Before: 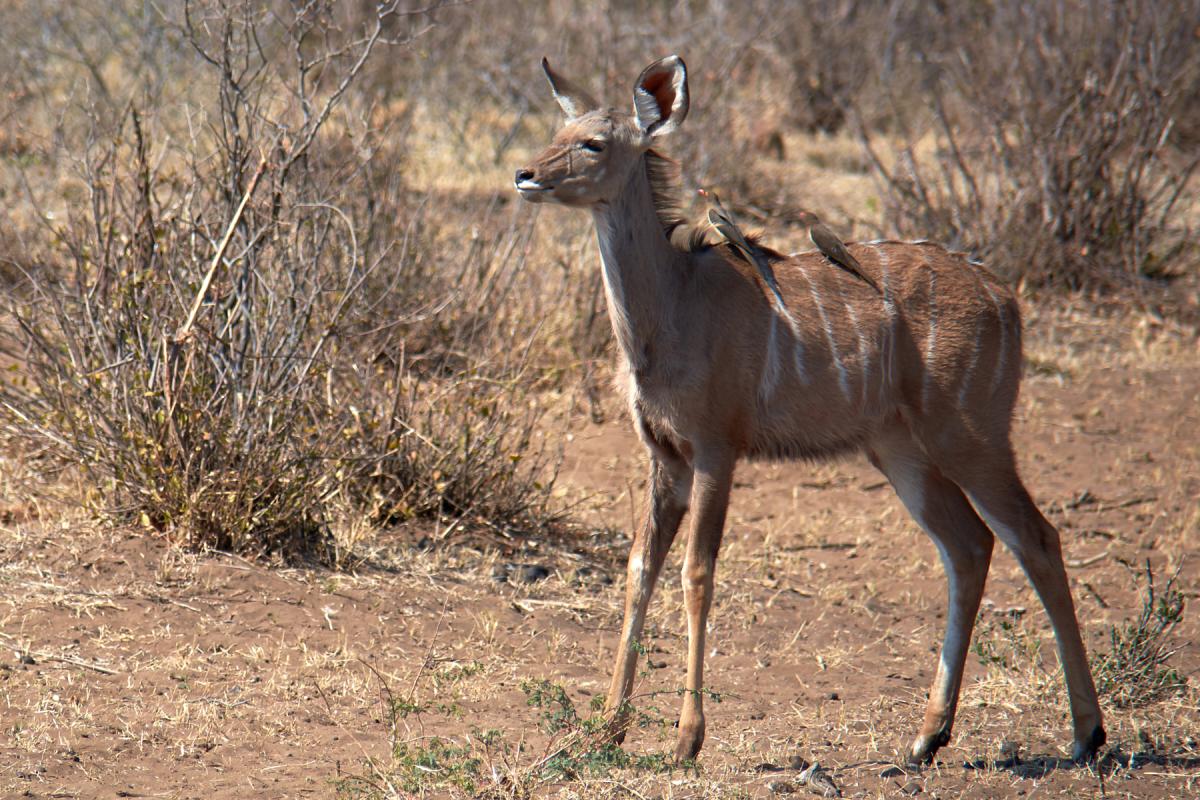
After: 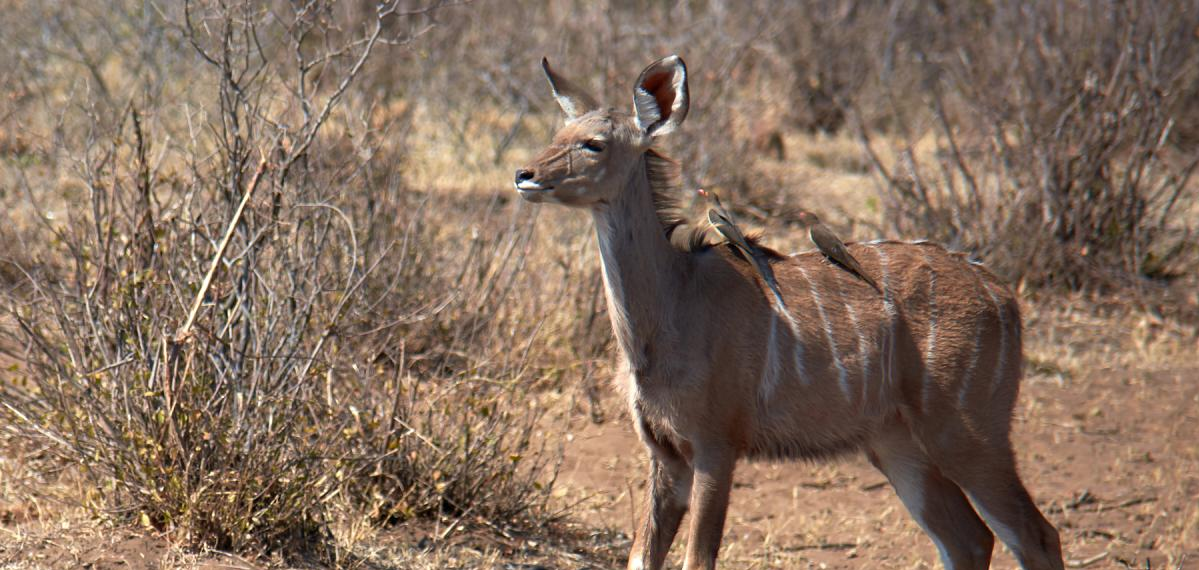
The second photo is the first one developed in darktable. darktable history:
crop: bottom 28.734%
